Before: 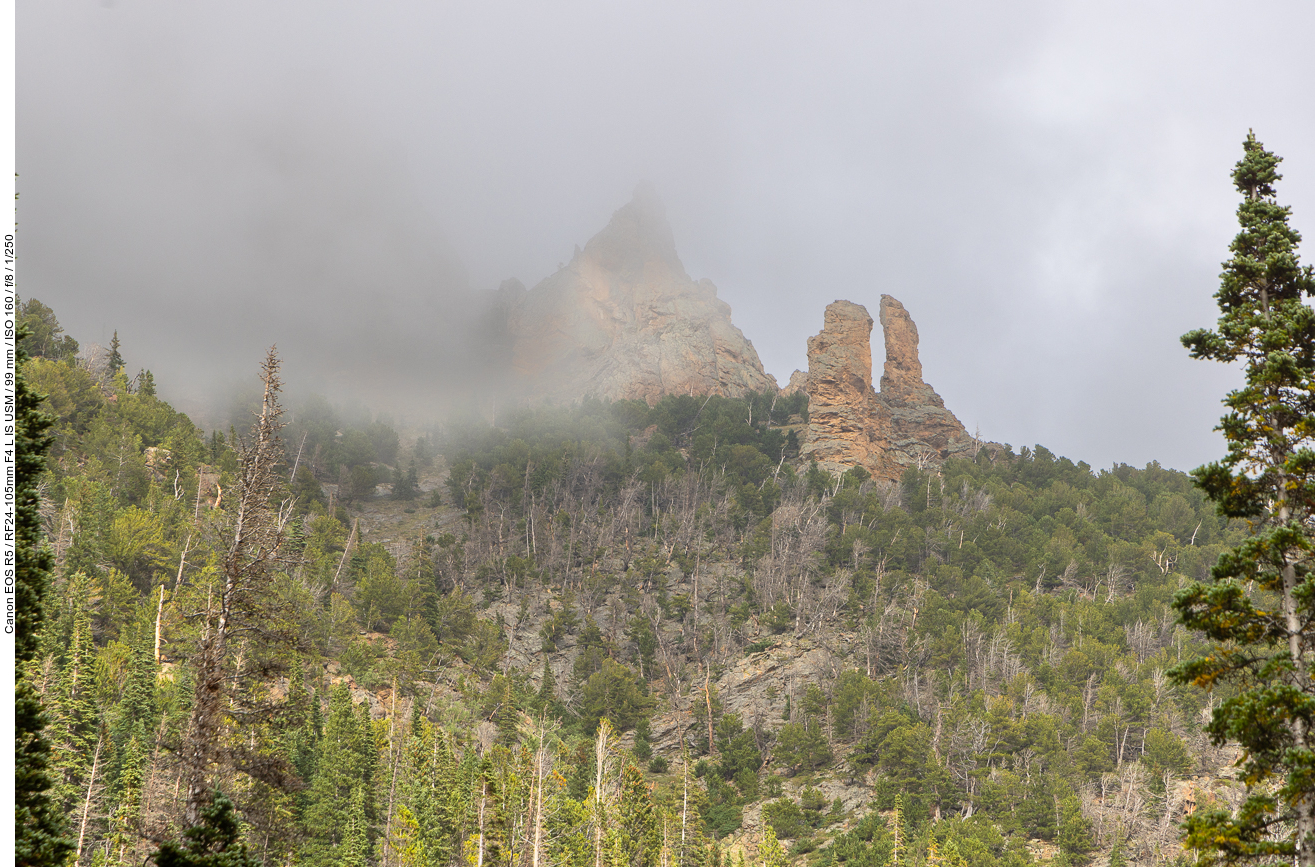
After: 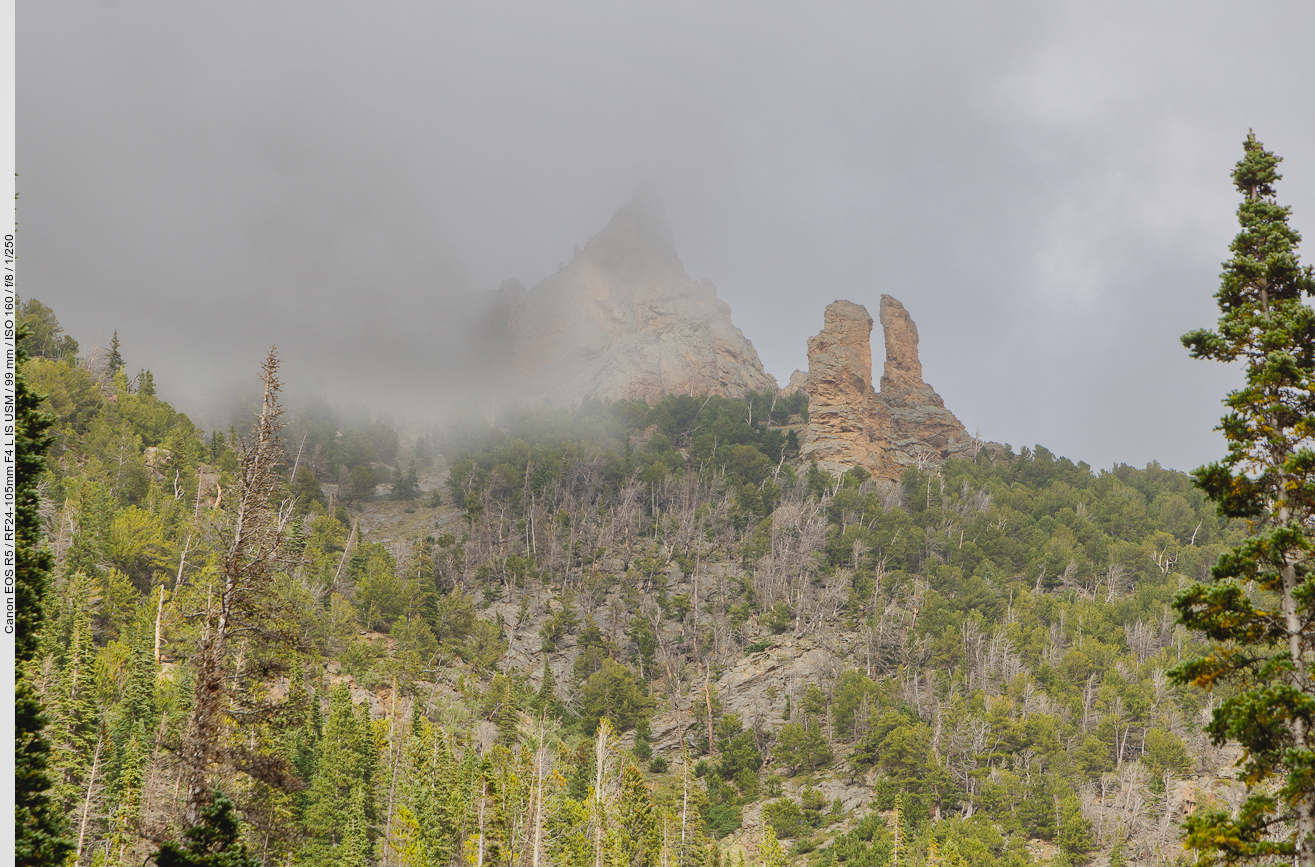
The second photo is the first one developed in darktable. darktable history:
exposure: exposure -0.235 EV, compensate highlight preservation false
shadows and highlights: on, module defaults
tone curve: curves: ch0 [(0, 0) (0.003, 0.035) (0.011, 0.035) (0.025, 0.035) (0.044, 0.046) (0.069, 0.063) (0.1, 0.084) (0.136, 0.123) (0.177, 0.174) (0.224, 0.232) (0.277, 0.304) (0.335, 0.387) (0.399, 0.476) (0.468, 0.566) (0.543, 0.639) (0.623, 0.714) (0.709, 0.776) (0.801, 0.851) (0.898, 0.921) (1, 1)], preserve colors none
base curve: curves: ch0 [(0, 0) (0.74, 0.67) (1, 1)]
